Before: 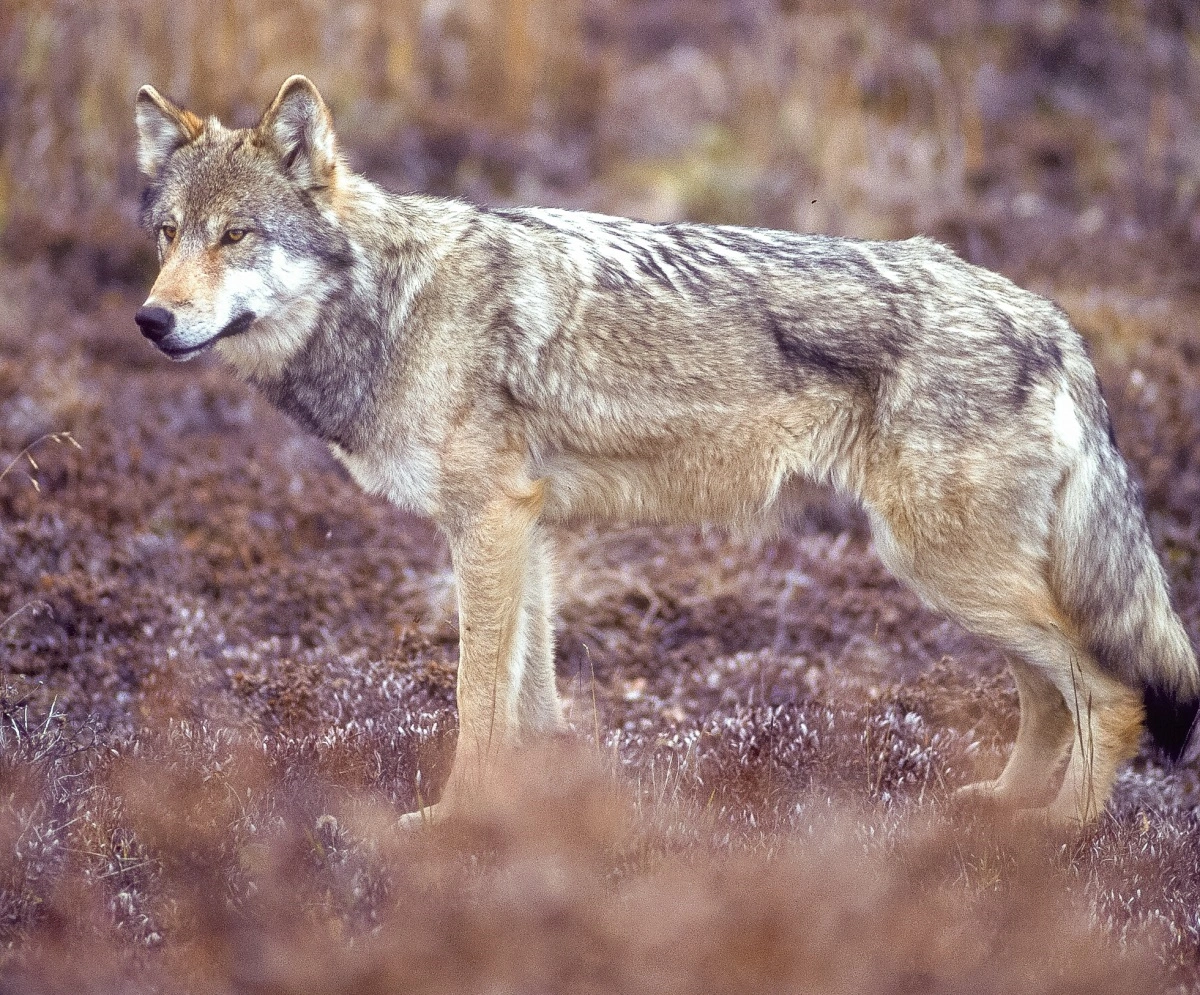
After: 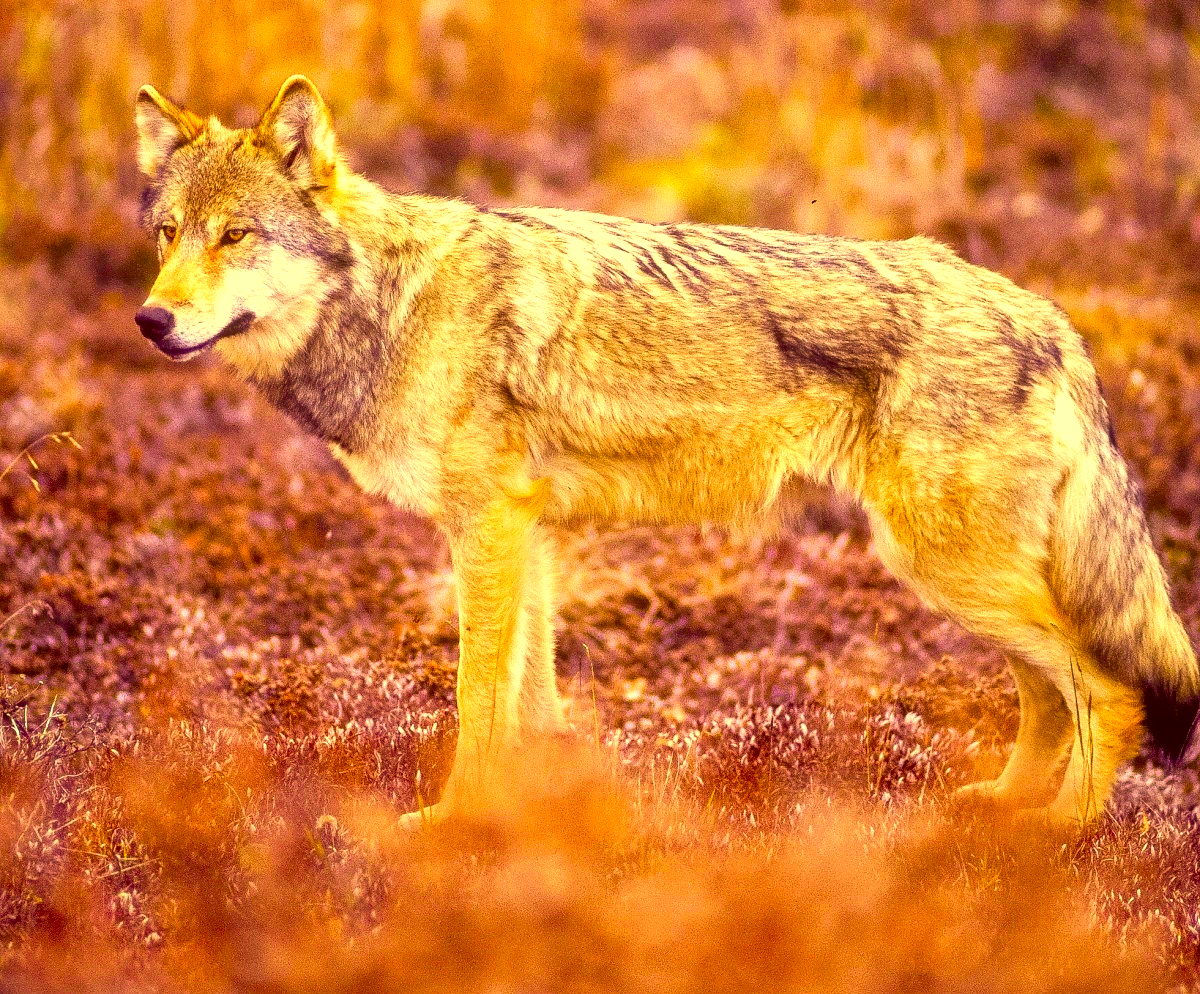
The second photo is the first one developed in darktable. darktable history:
crop: bottom 0.071%
contrast brightness saturation: contrast 0.15, brightness -0.01, saturation 0.1
exposure: black level correction 0, exposure 0.5 EV, compensate exposure bias true, compensate highlight preservation false
color correction: highlights a* 10.44, highlights b* 30.04, shadows a* 2.73, shadows b* 17.51, saturation 1.72
